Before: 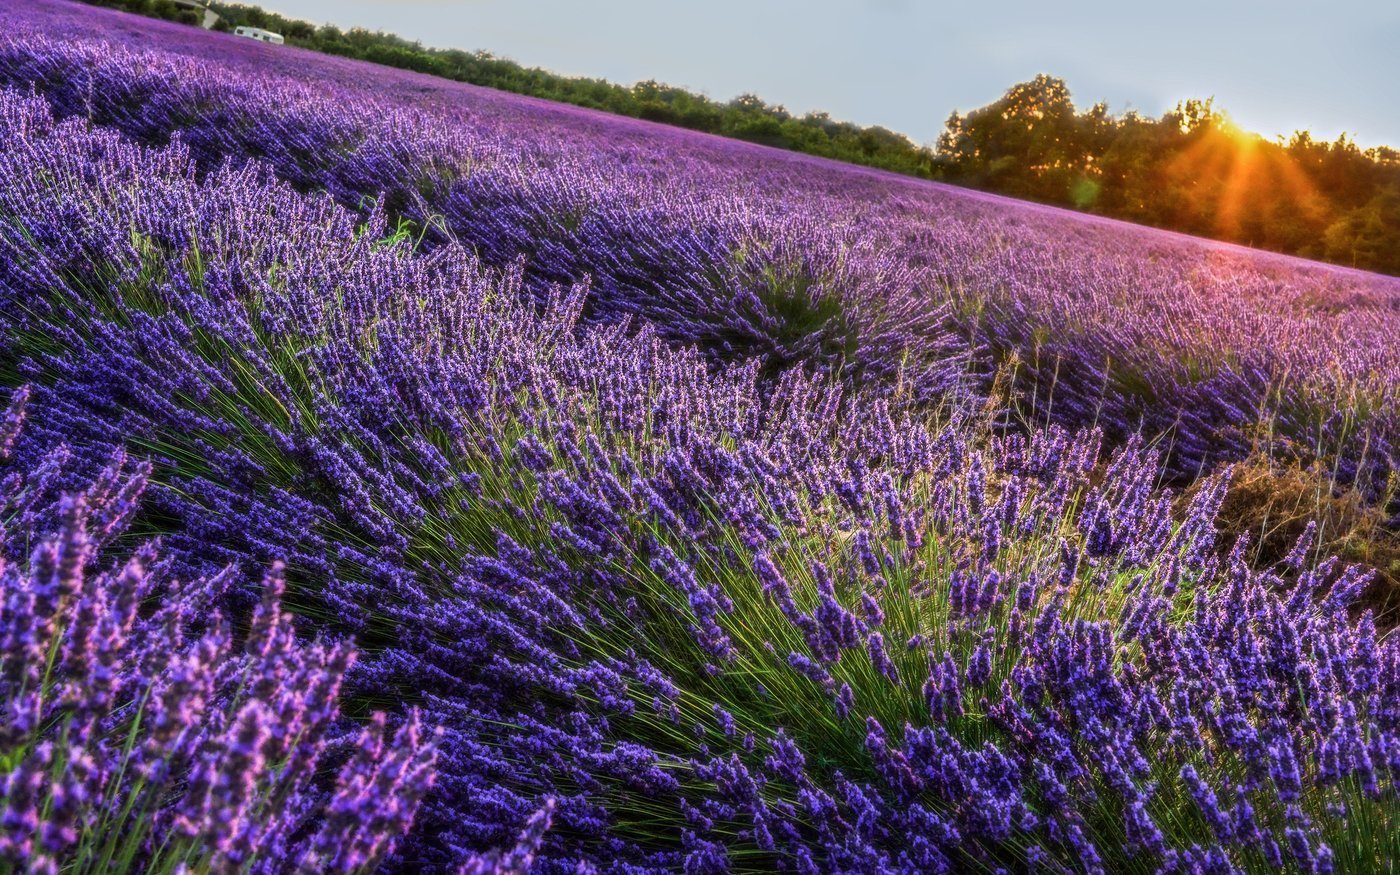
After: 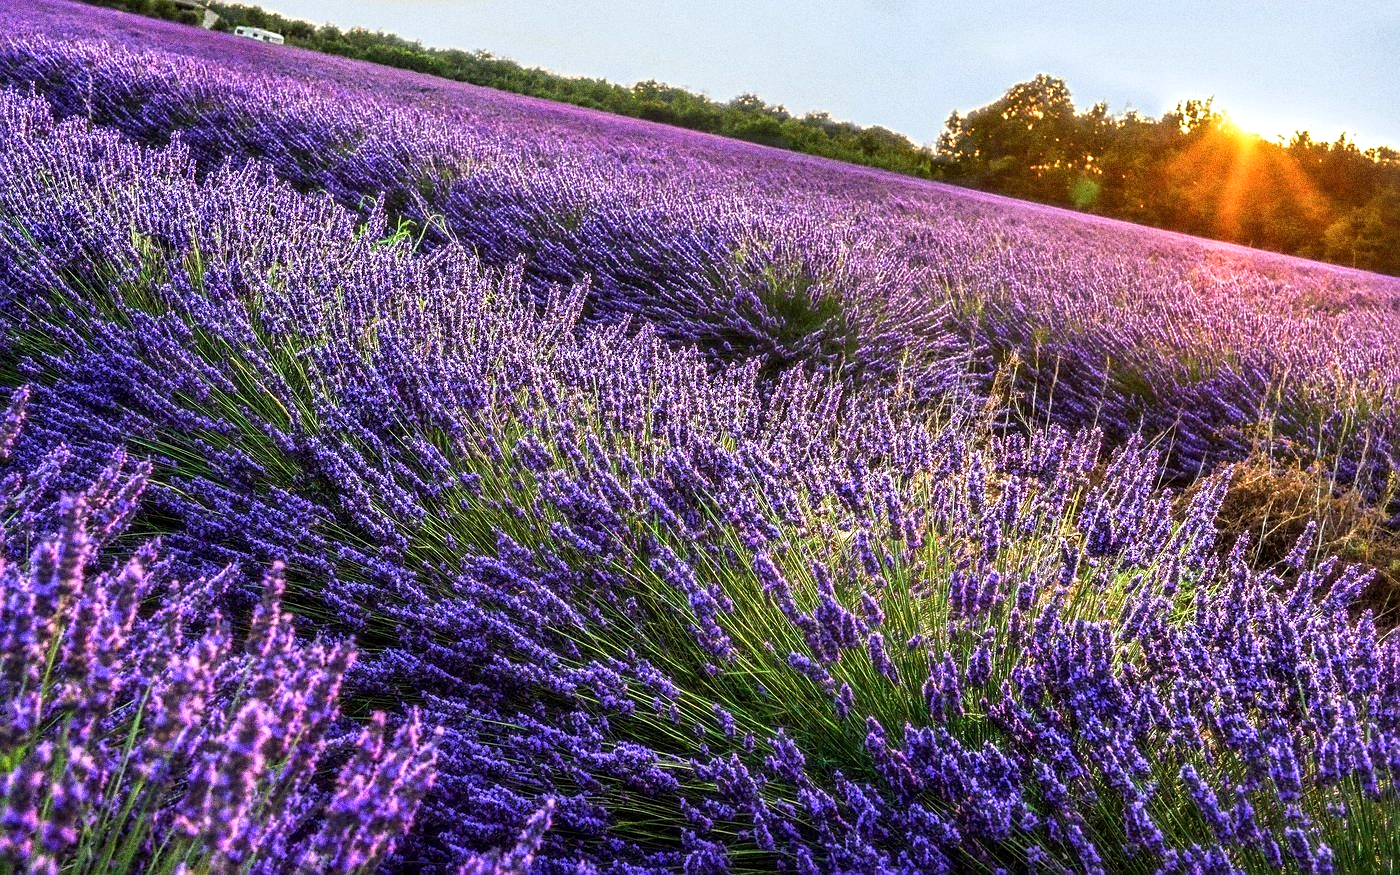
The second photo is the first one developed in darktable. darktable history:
sharpen: on, module defaults
grain: strength 49.07%
exposure: black level correction 0.001, exposure 0.5 EV, compensate exposure bias true, compensate highlight preservation false
